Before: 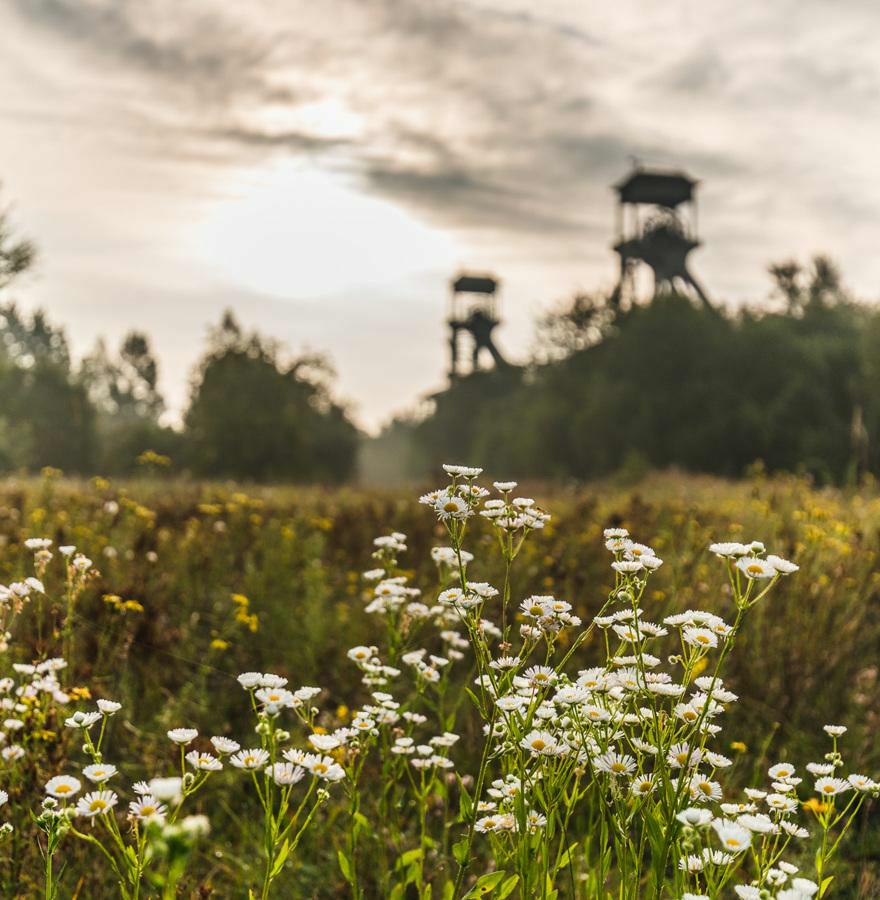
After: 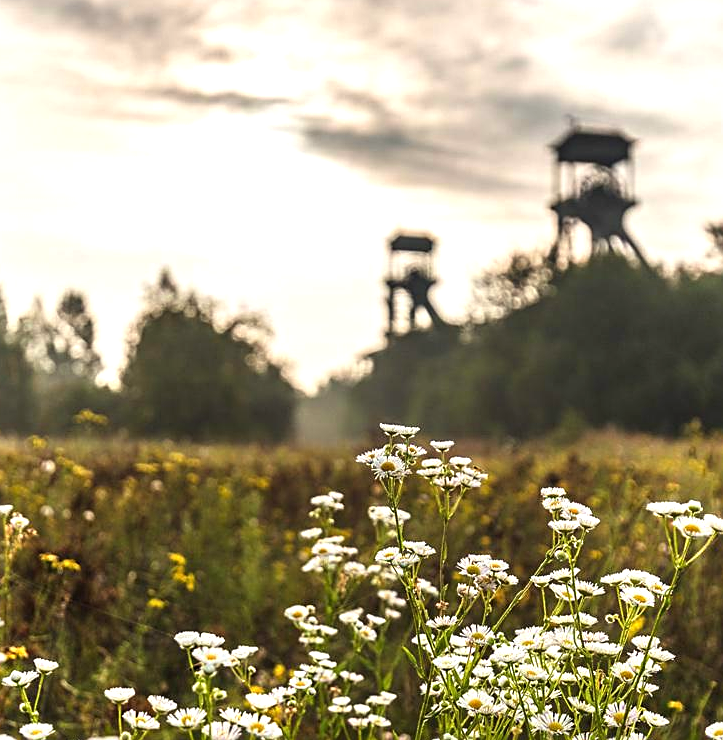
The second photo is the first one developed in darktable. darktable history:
sharpen: on, module defaults
color balance: gamma [0.9, 0.988, 0.975, 1.025], gain [1.05, 1, 1, 1]
exposure: black level correction 0, exposure 0.5 EV, compensate exposure bias true, compensate highlight preservation false
crop and rotate: left 7.196%, top 4.574%, right 10.605%, bottom 13.178%
